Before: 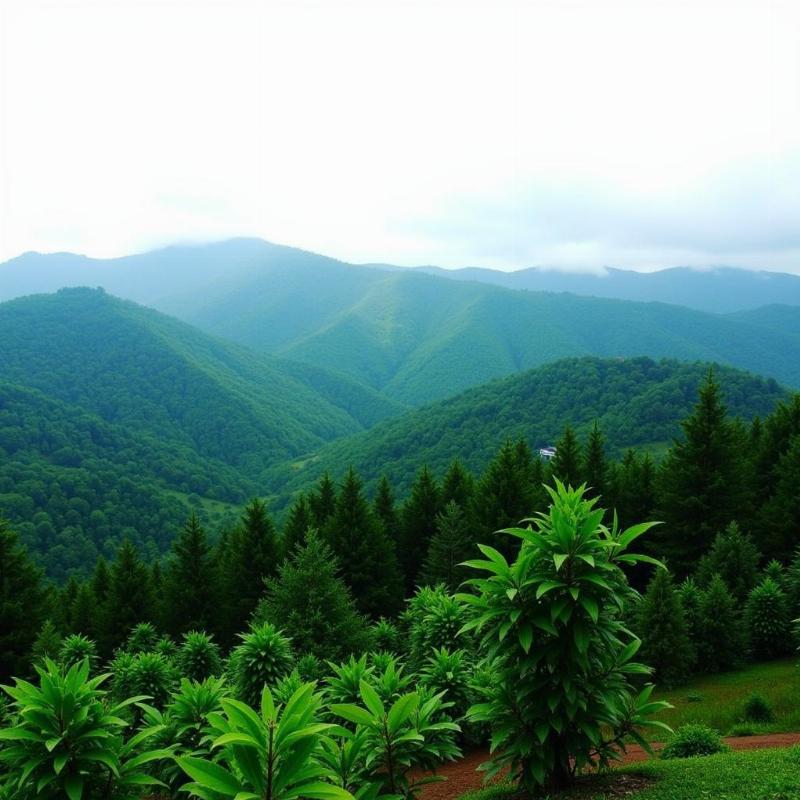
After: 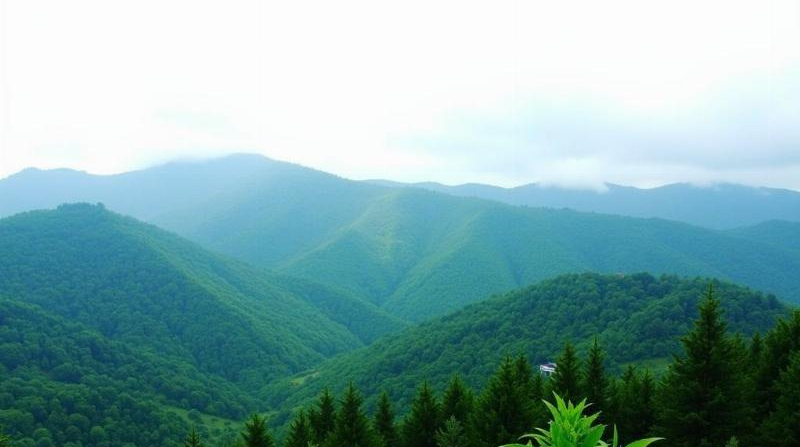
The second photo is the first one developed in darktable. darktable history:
levels: mode automatic, levels [0.072, 0.414, 0.976]
crop and rotate: top 10.527%, bottom 33.514%
